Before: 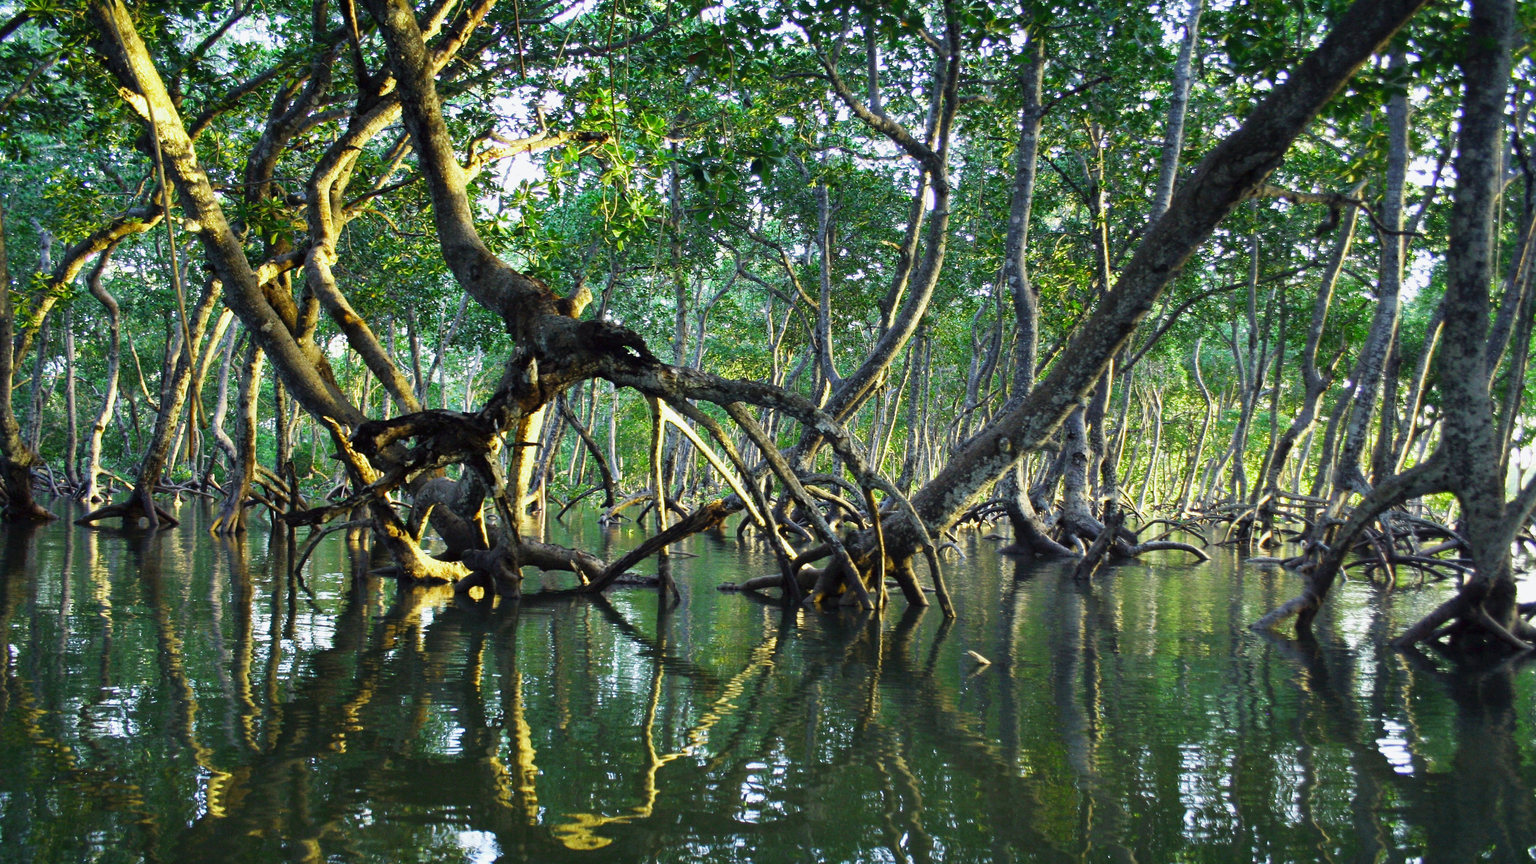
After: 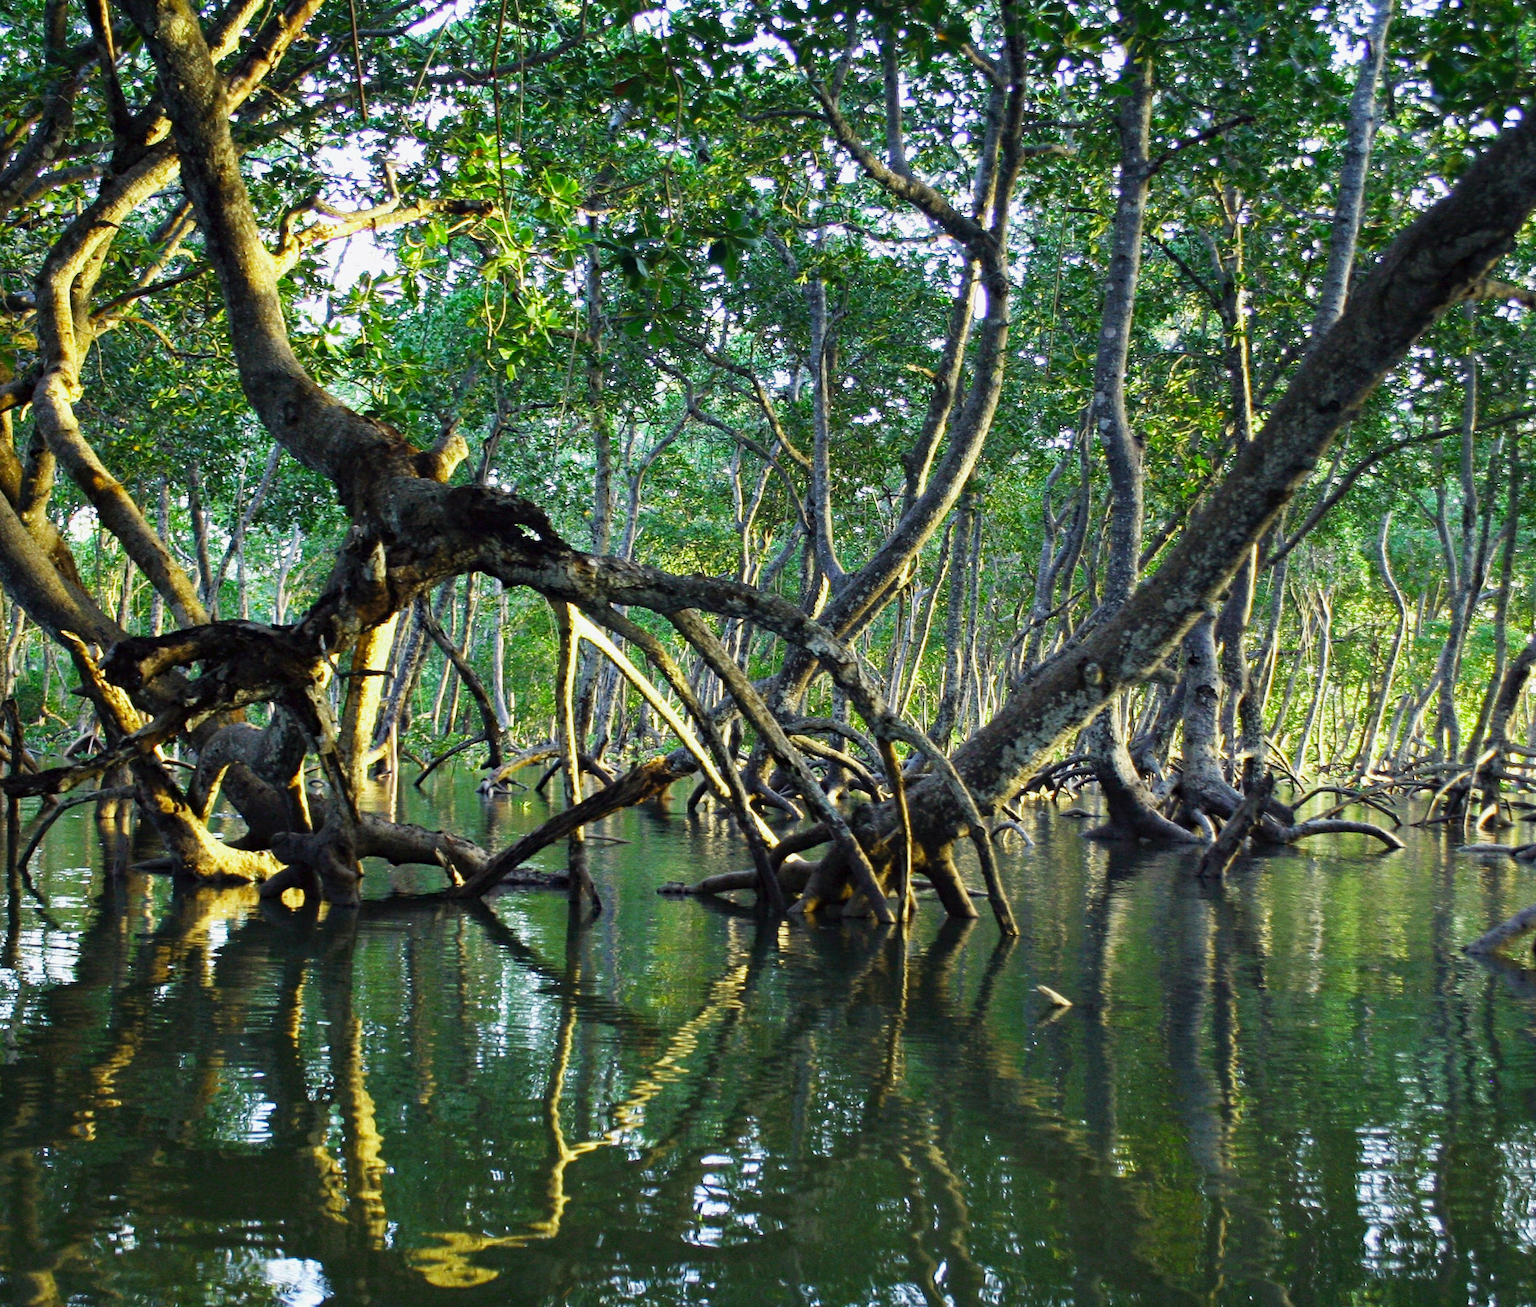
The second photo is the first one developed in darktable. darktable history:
crop and rotate: left 18.442%, right 15.508%
haze removal: compatibility mode true, adaptive false
